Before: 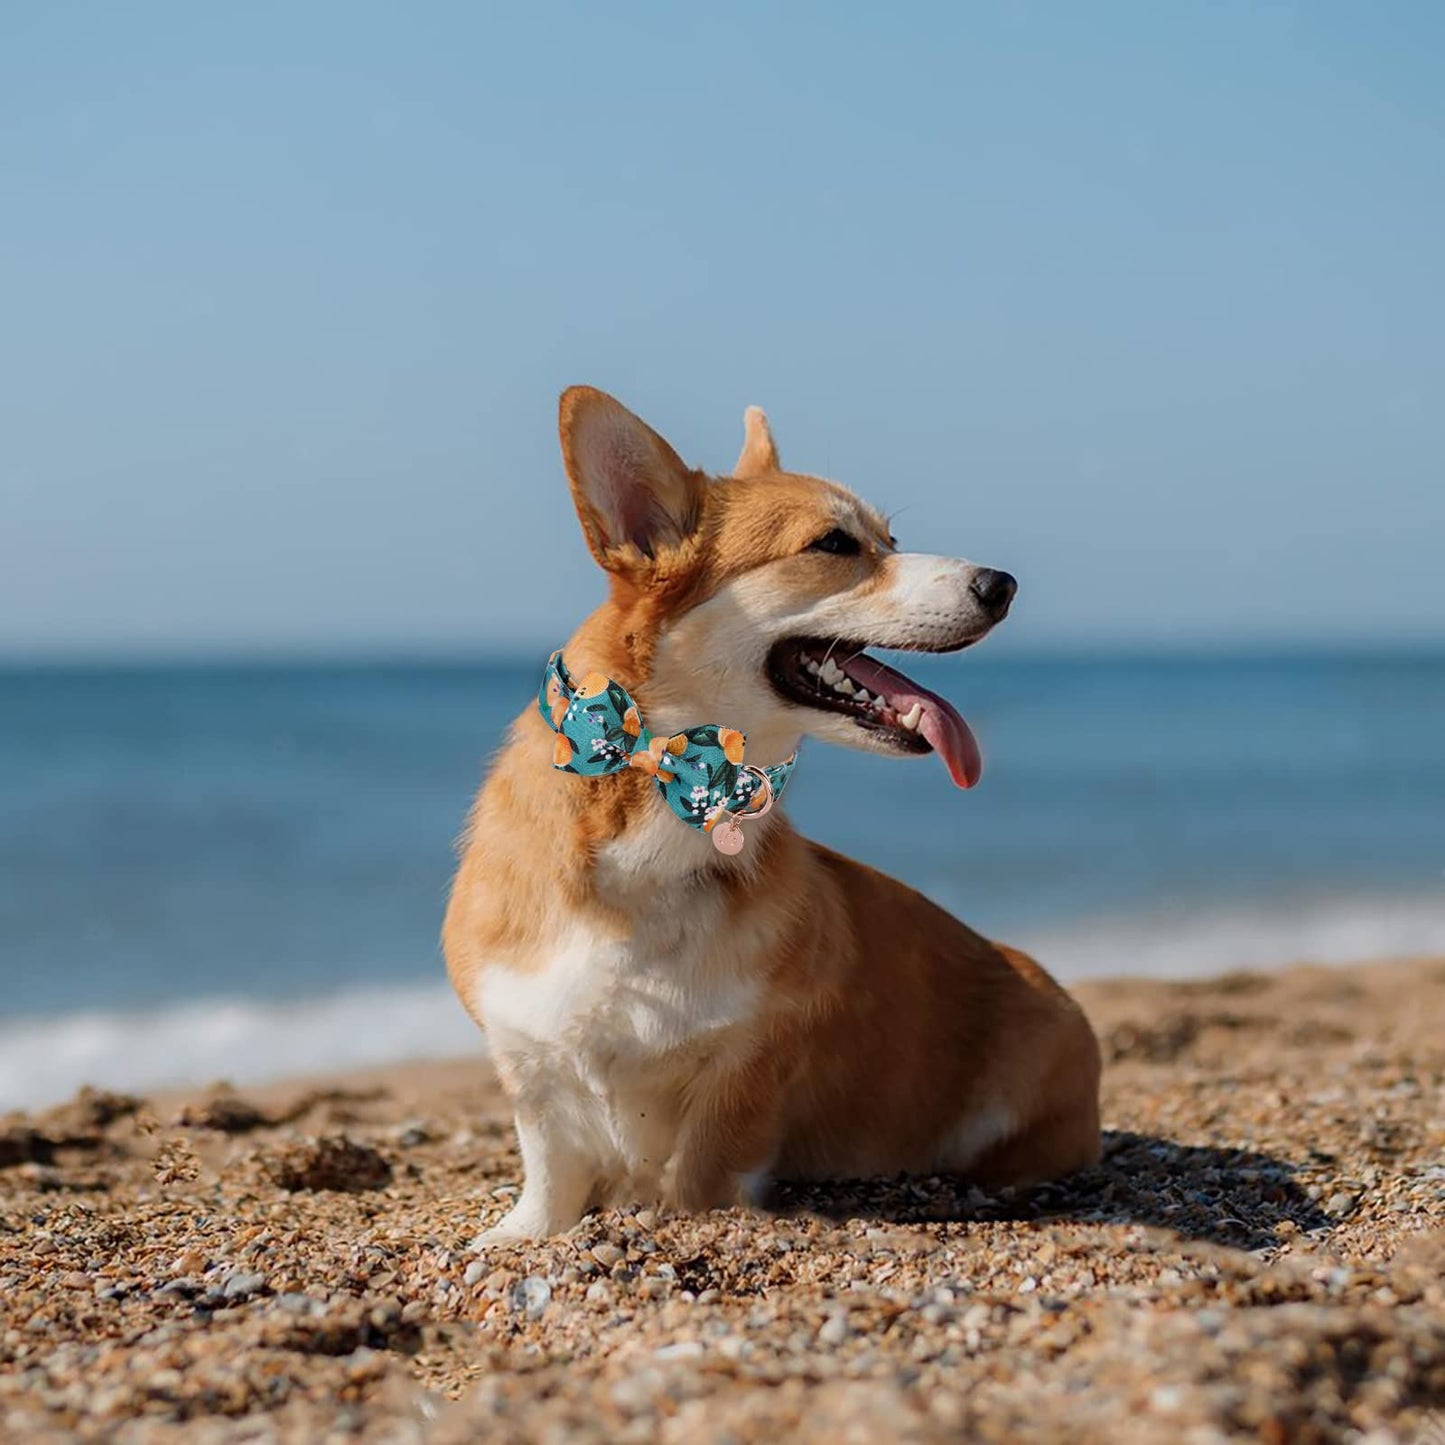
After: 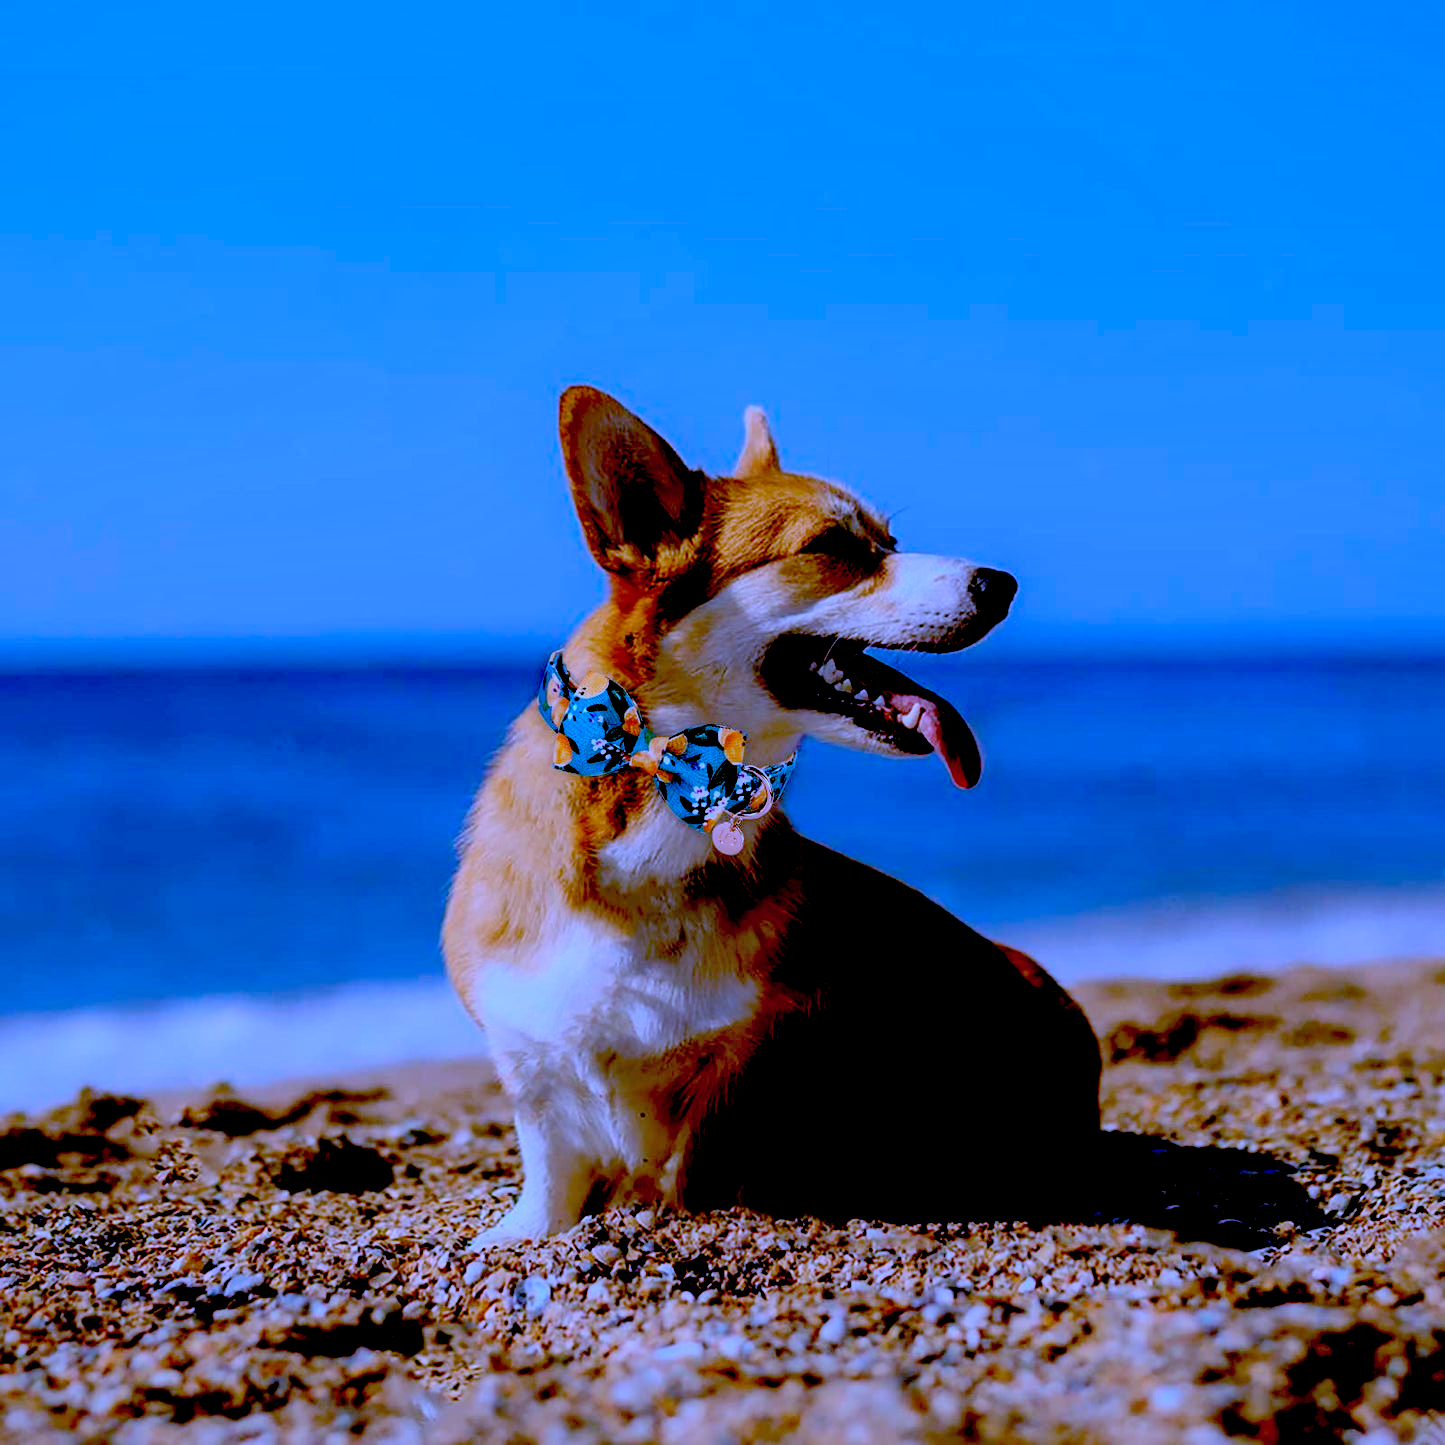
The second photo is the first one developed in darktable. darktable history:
exposure: black level correction 0.1, exposure -0.092 EV, compensate highlight preservation false
shadows and highlights: shadows 40, highlights -60
color calibration: output R [1.063, -0.012, -0.003, 0], output B [-0.079, 0.047, 1, 0], illuminant custom, x 0.46, y 0.43, temperature 2642.66 K
